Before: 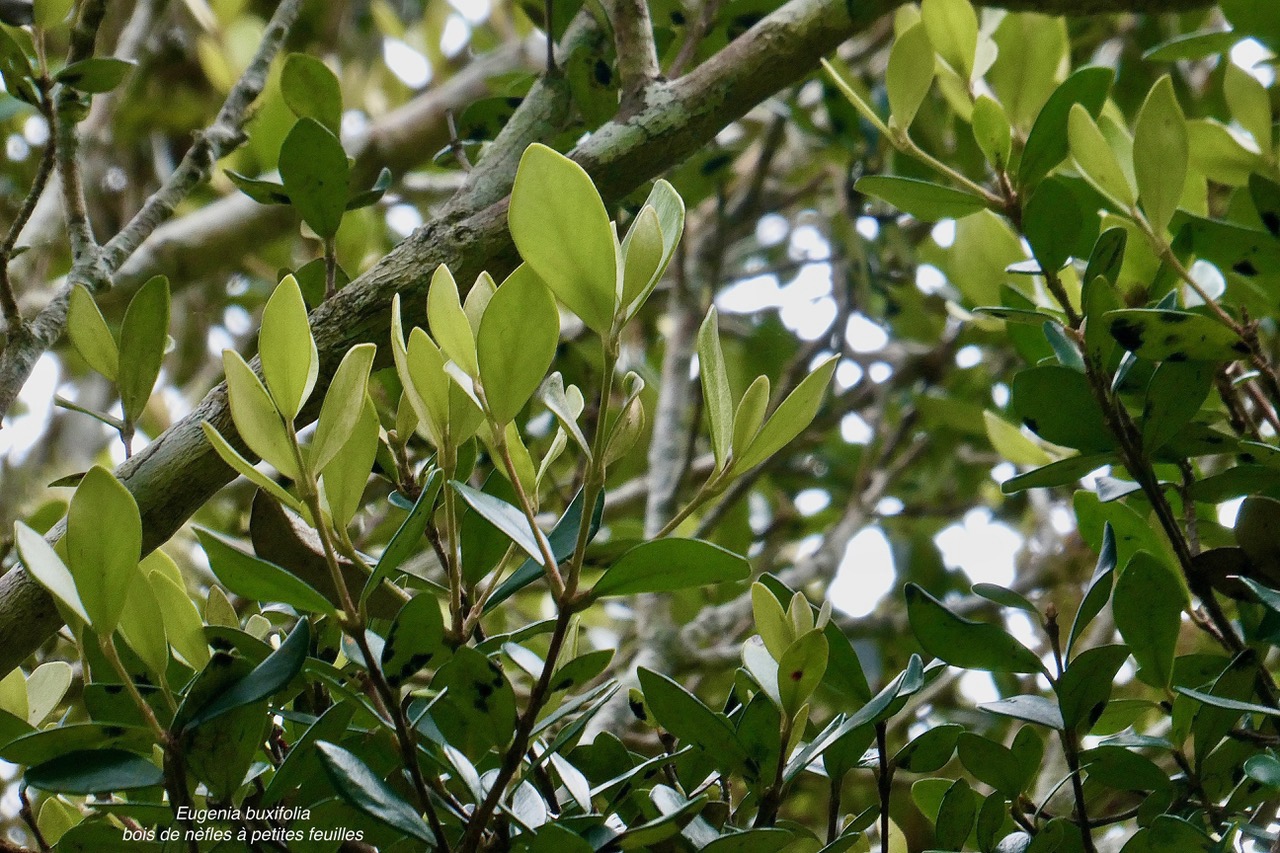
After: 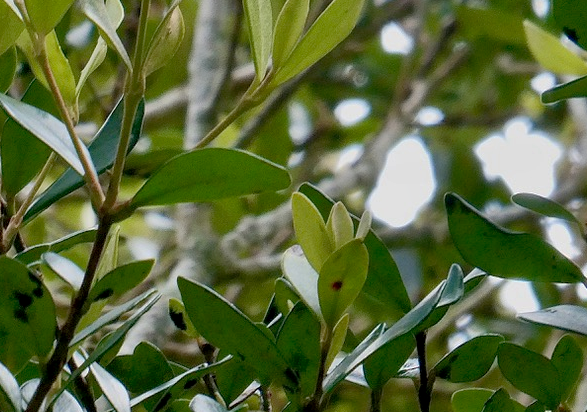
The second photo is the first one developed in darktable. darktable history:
crop: left 35.976%, top 45.819%, right 18.162%, bottom 5.807%
shadows and highlights: on, module defaults
